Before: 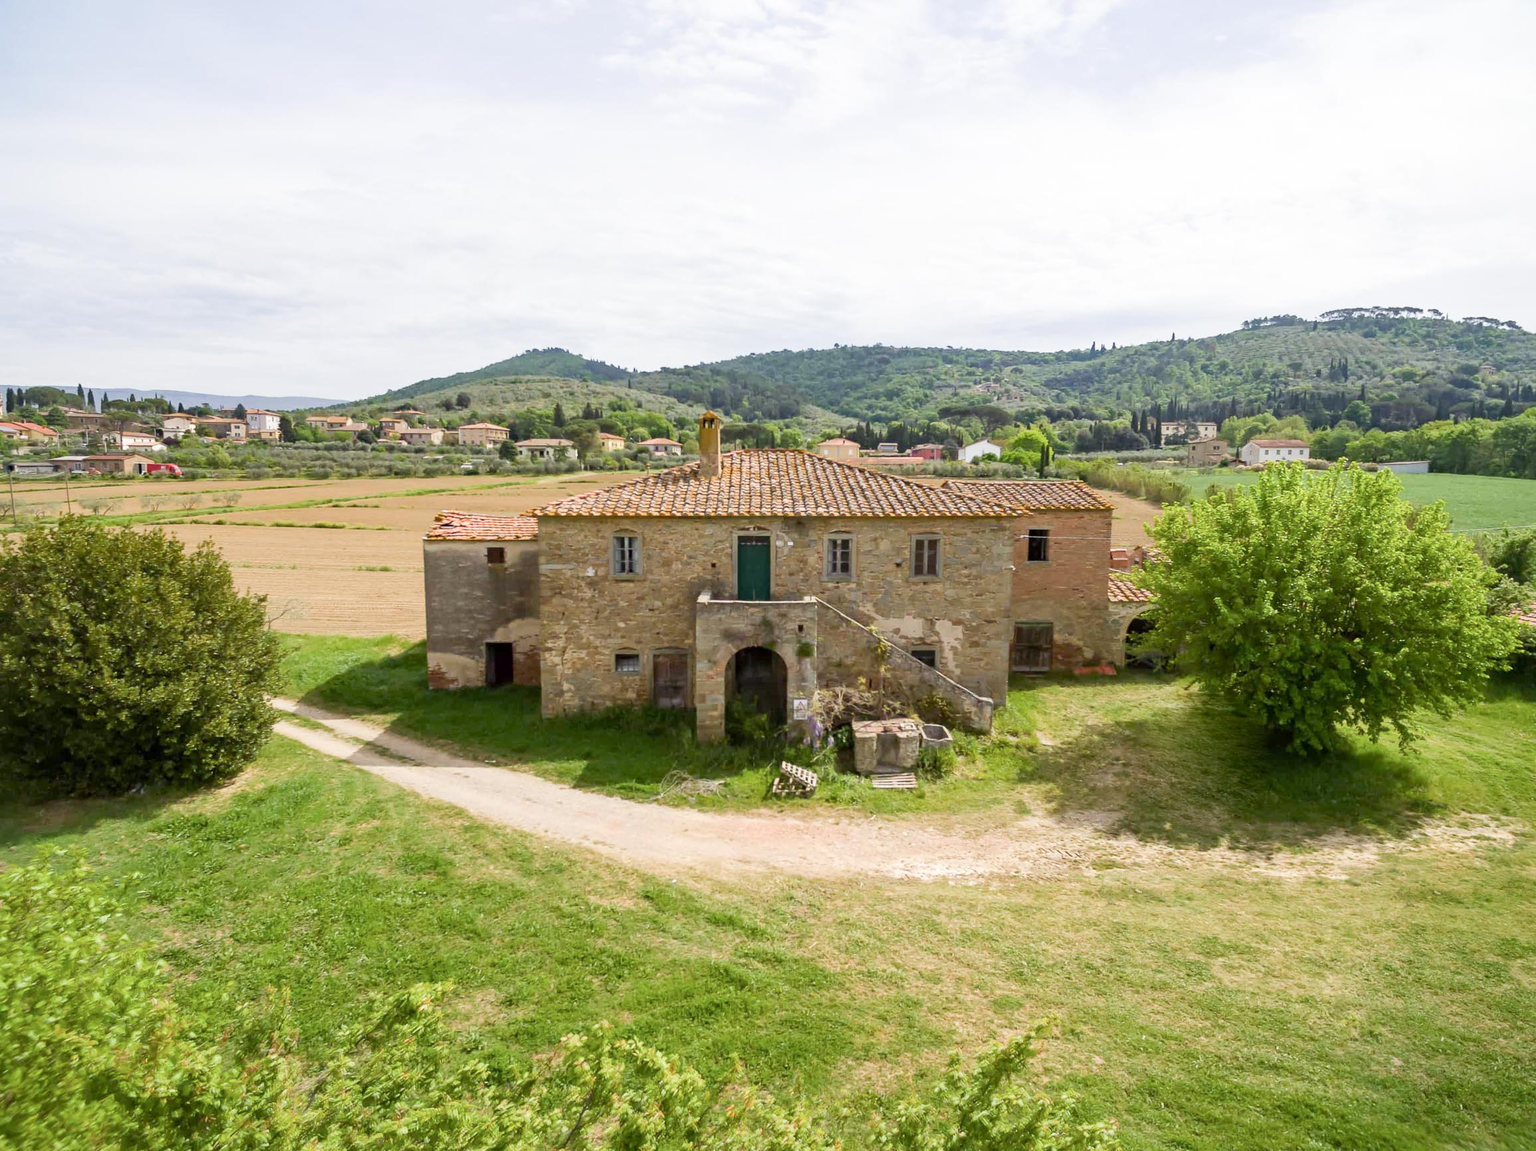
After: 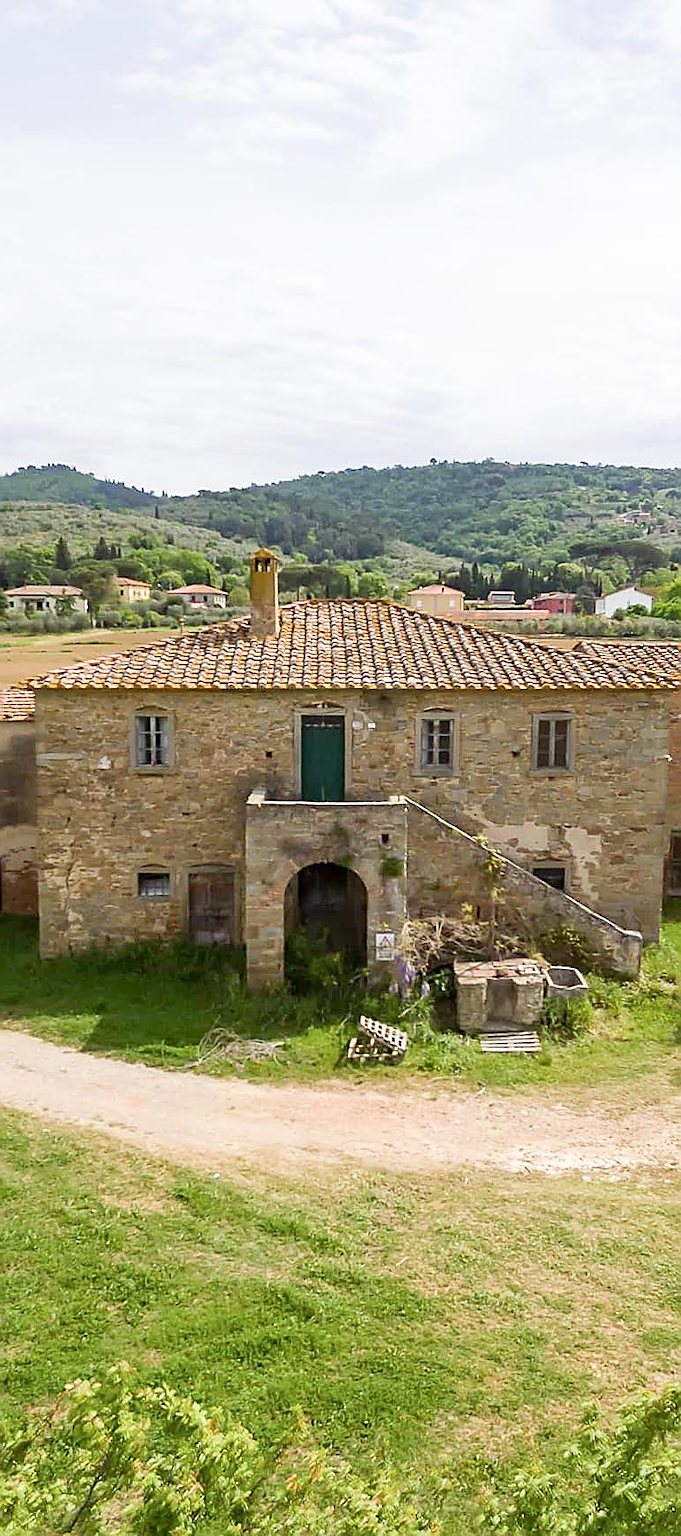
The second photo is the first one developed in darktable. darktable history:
sharpen: radius 1.4, amount 1.25, threshold 0.7
crop: left 33.36%, right 33.36%
